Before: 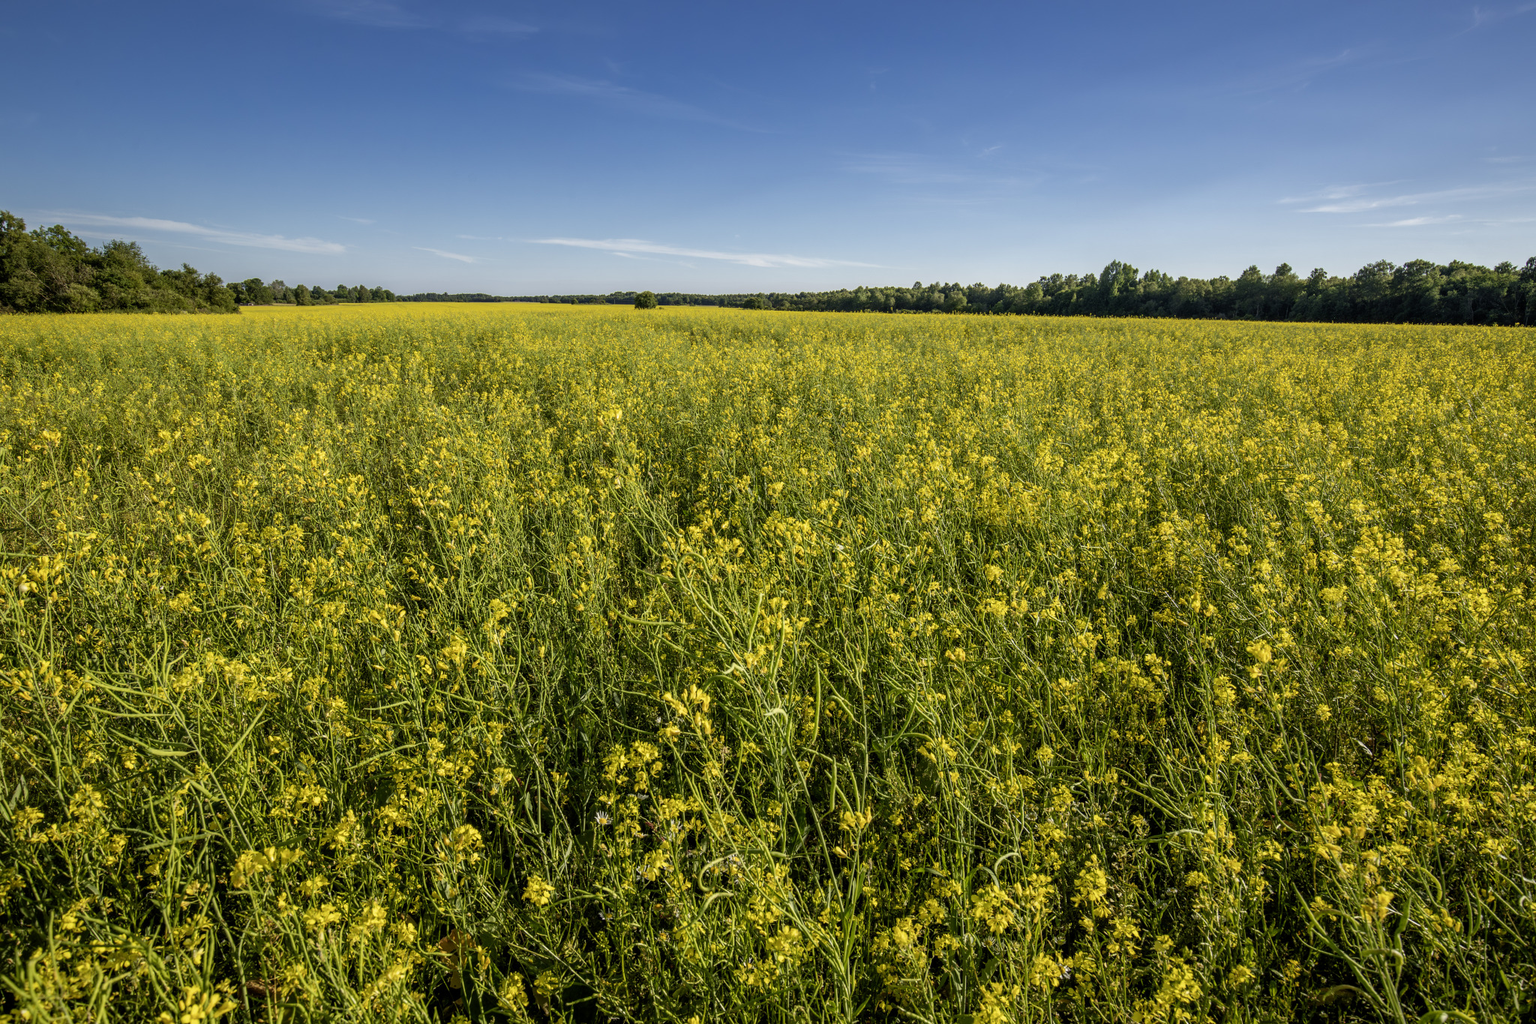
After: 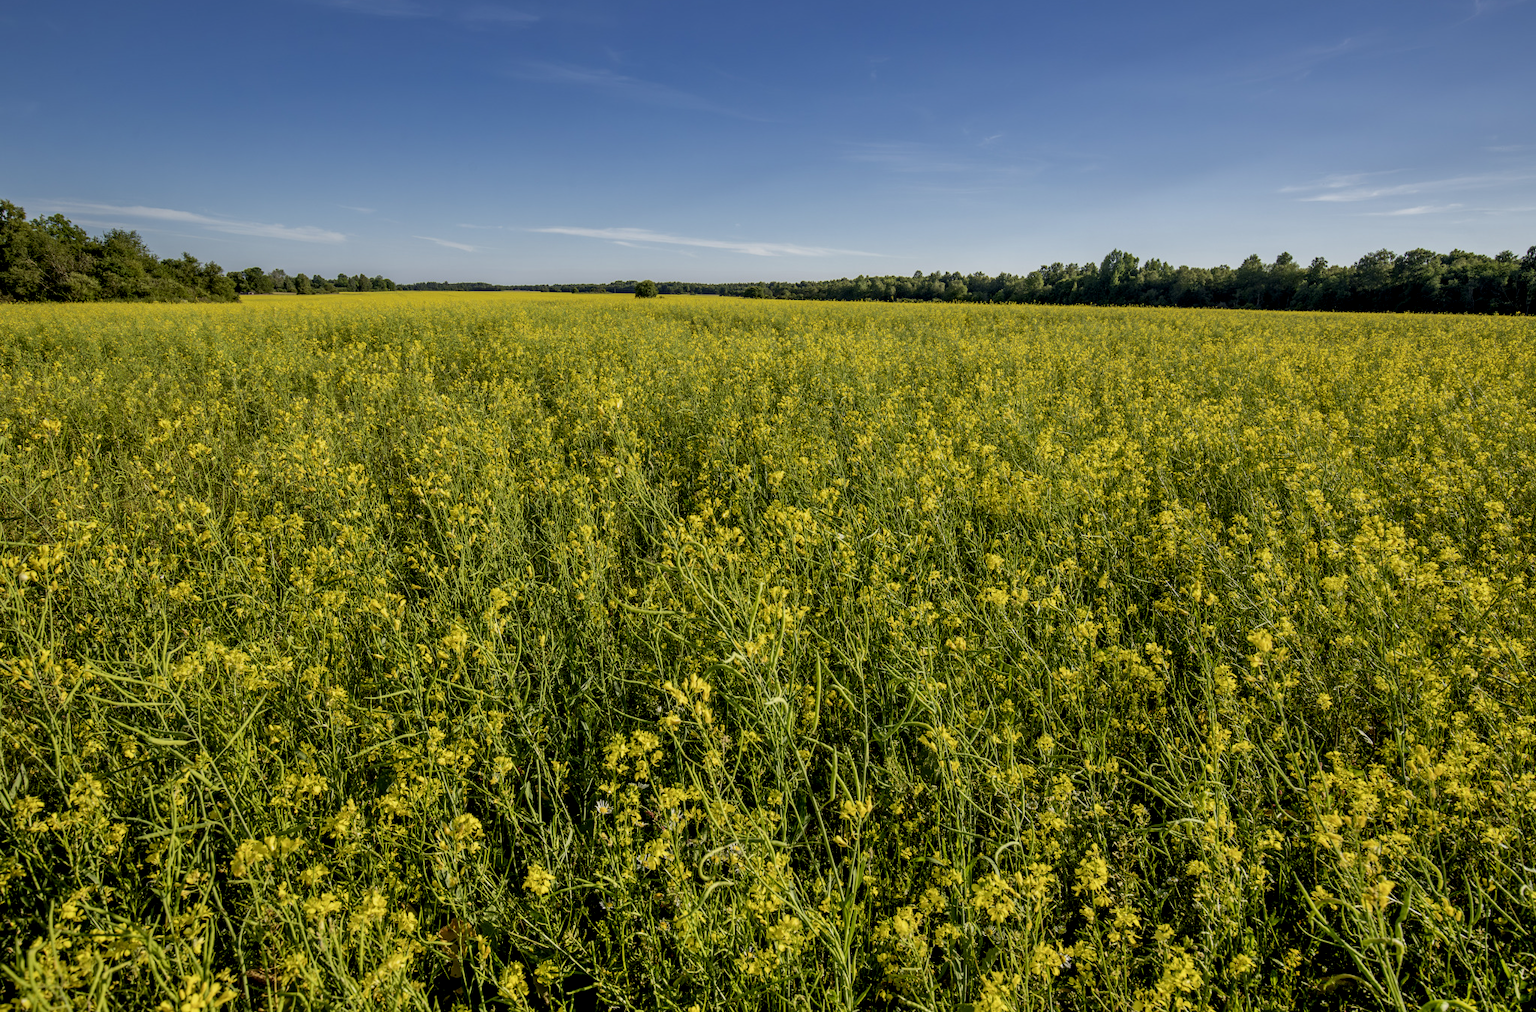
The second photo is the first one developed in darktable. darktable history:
exposure: black level correction 0.006, exposure -0.227 EV, compensate highlight preservation false
crop: top 1.122%, right 0.004%
shadows and highlights: low approximation 0.01, soften with gaussian
